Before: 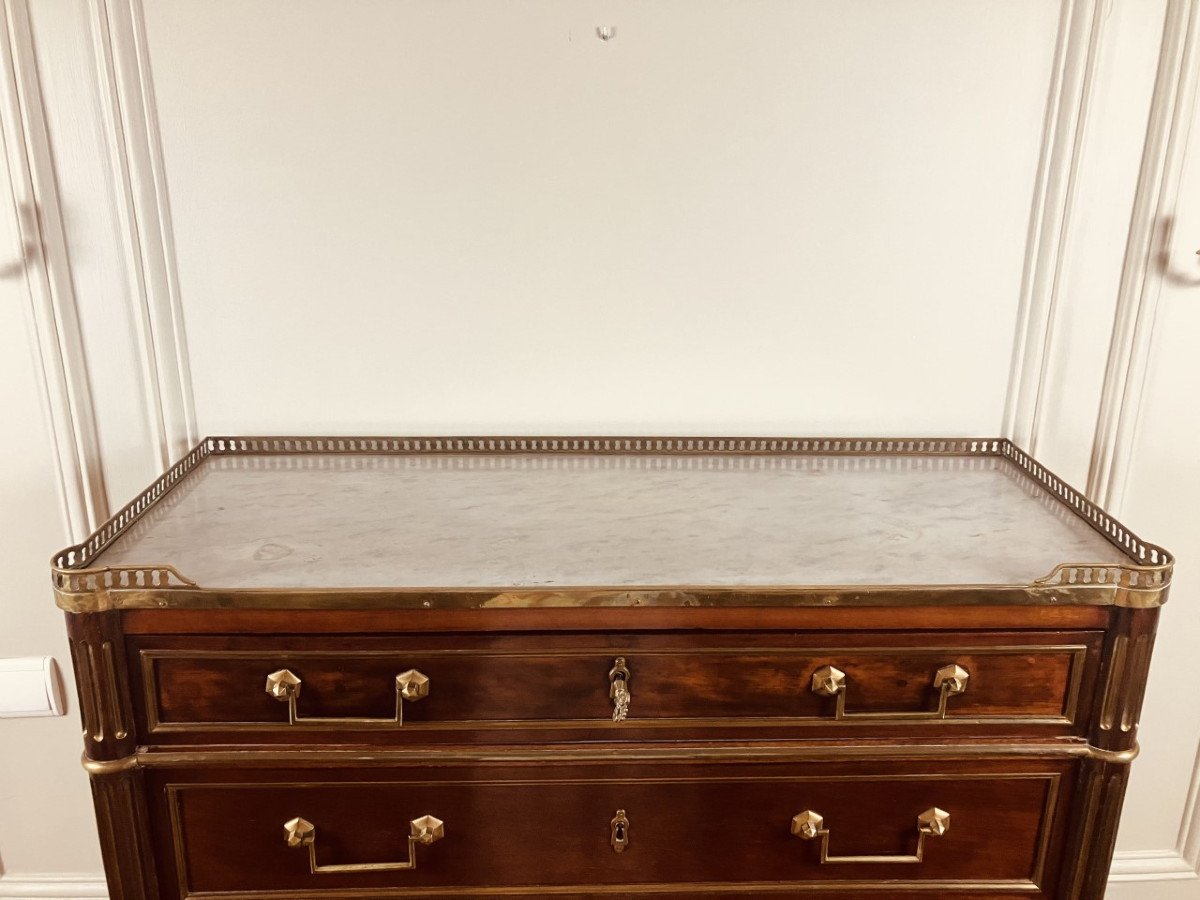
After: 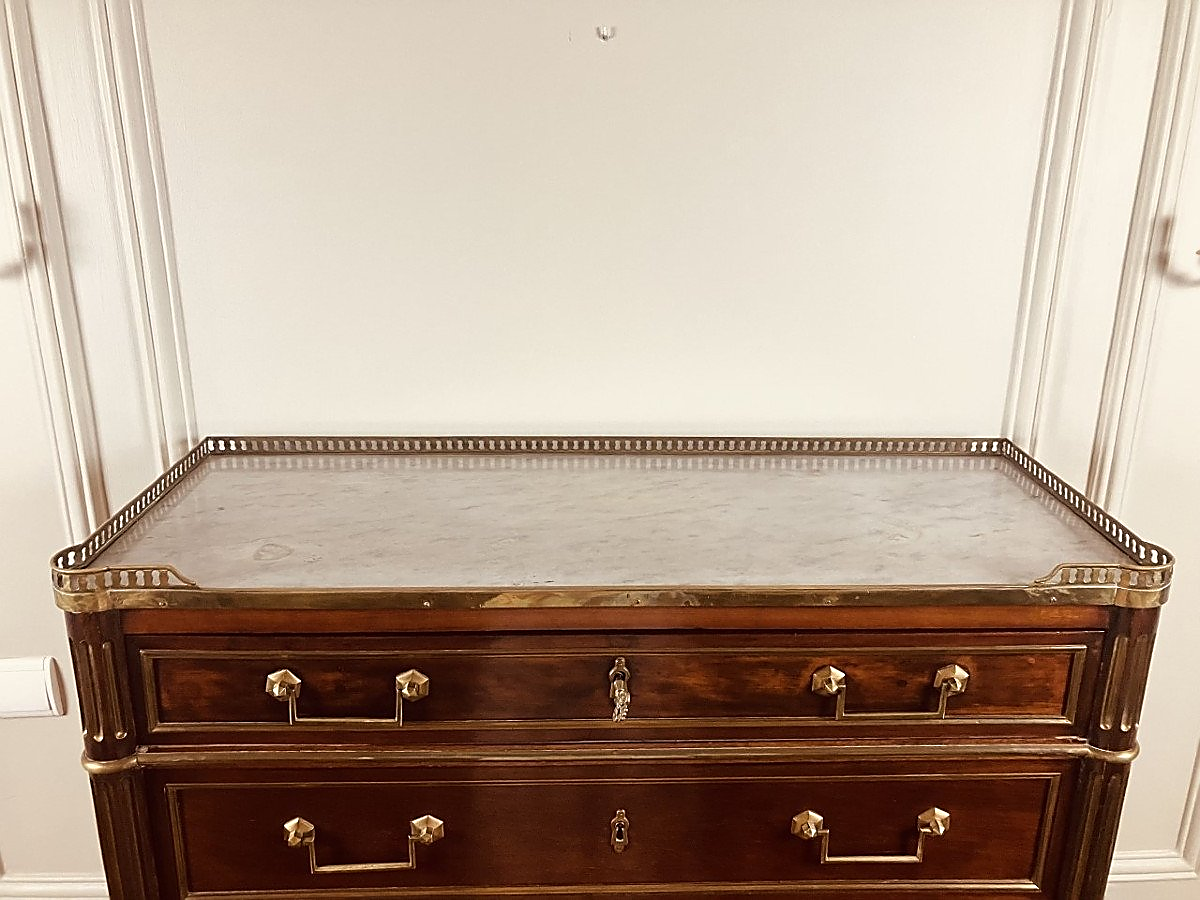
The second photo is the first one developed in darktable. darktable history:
sharpen: radius 1.353, amount 1.26, threshold 0.798
